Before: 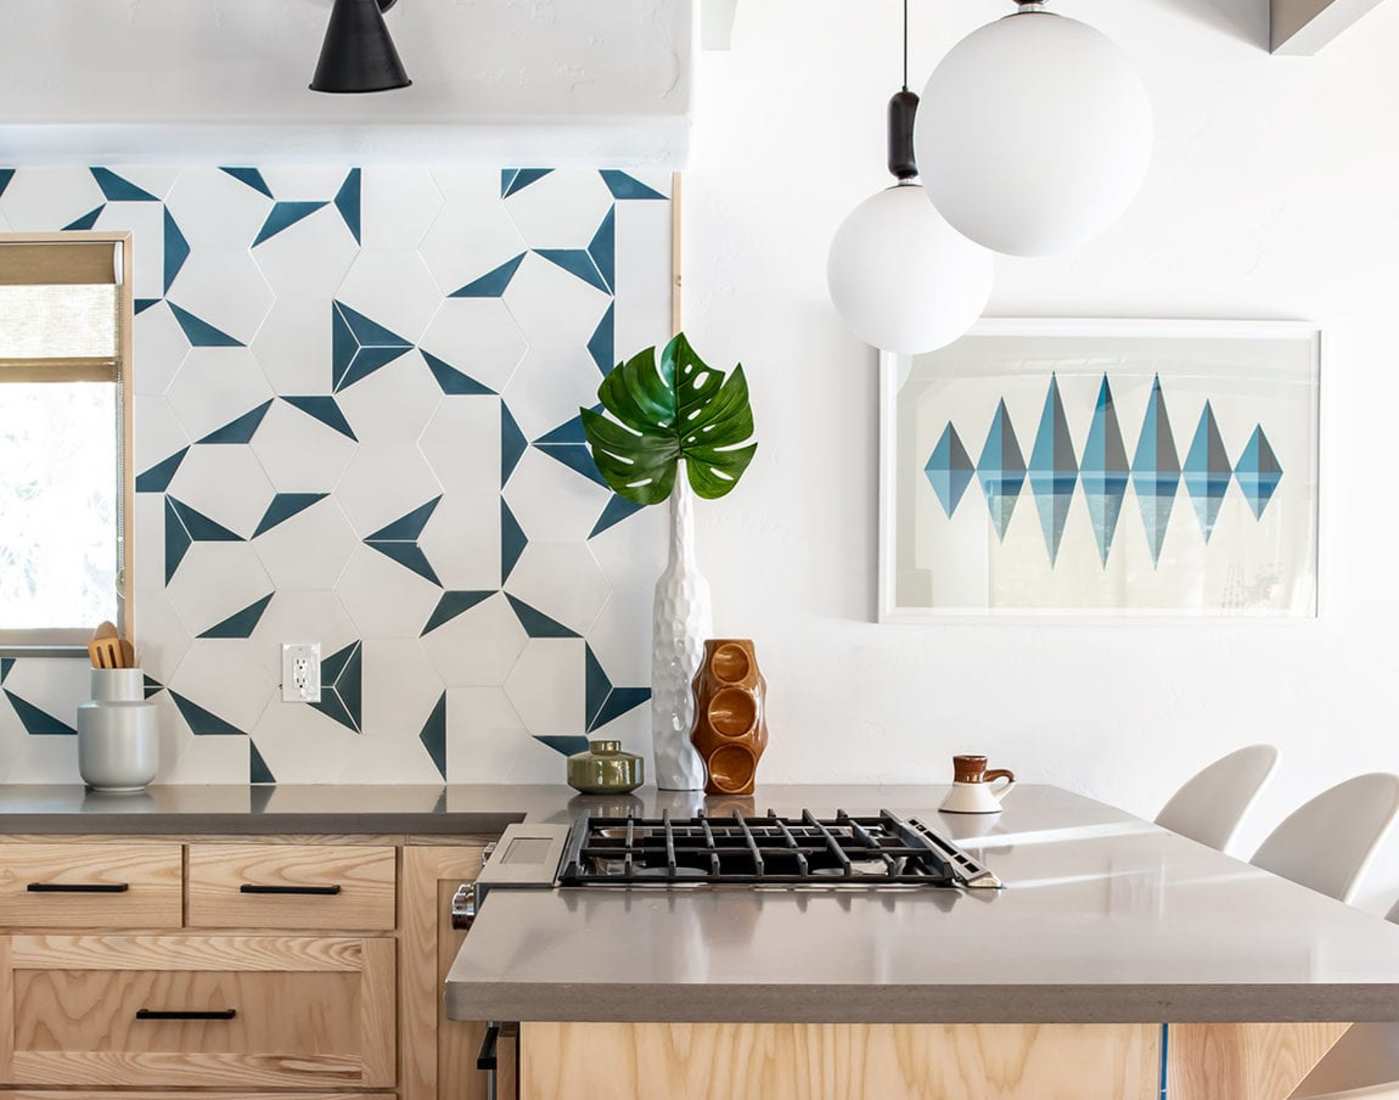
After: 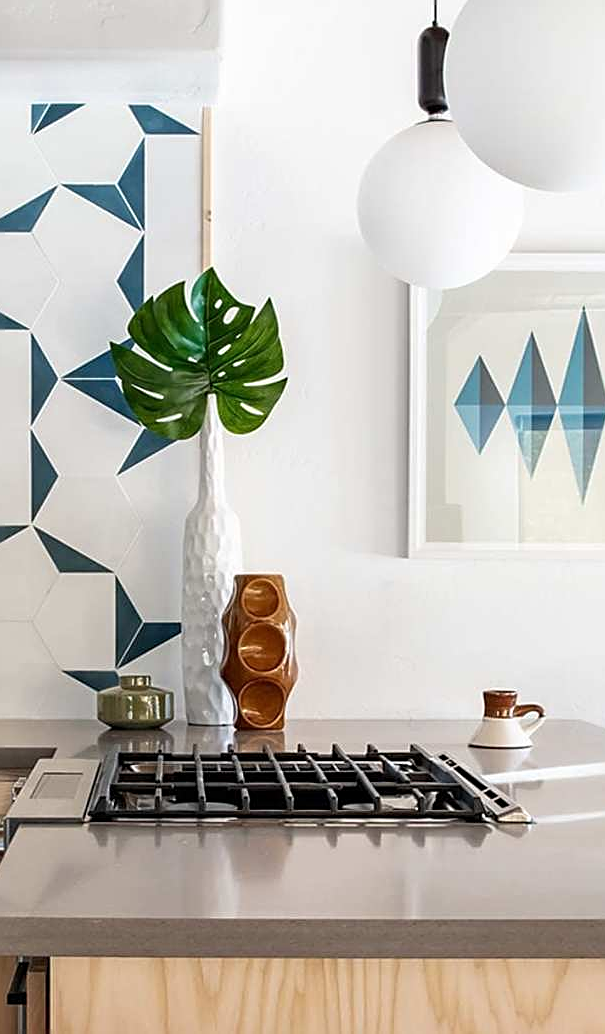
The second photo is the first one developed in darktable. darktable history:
crop: left 33.648%, top 5.983%, right 23.097%
sharpen: on, module defaults
